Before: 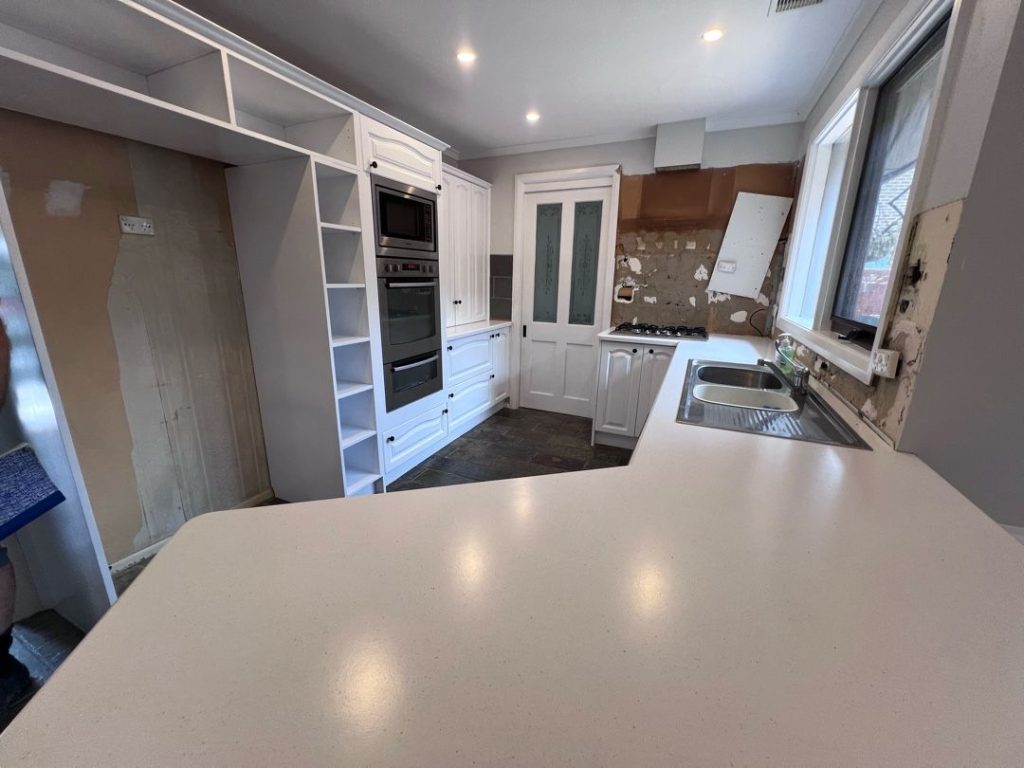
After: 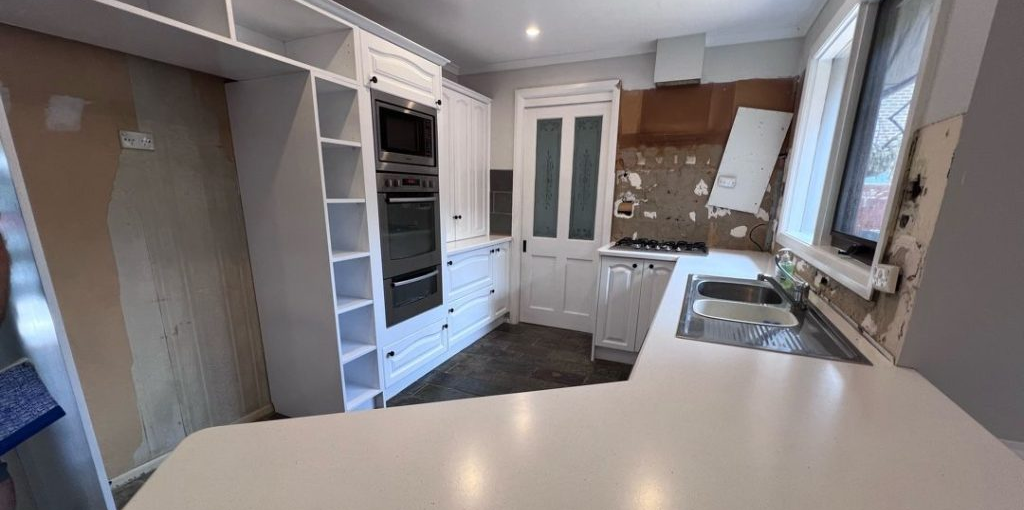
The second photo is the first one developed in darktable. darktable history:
crop: top 11.156%, bottom 22.43%
